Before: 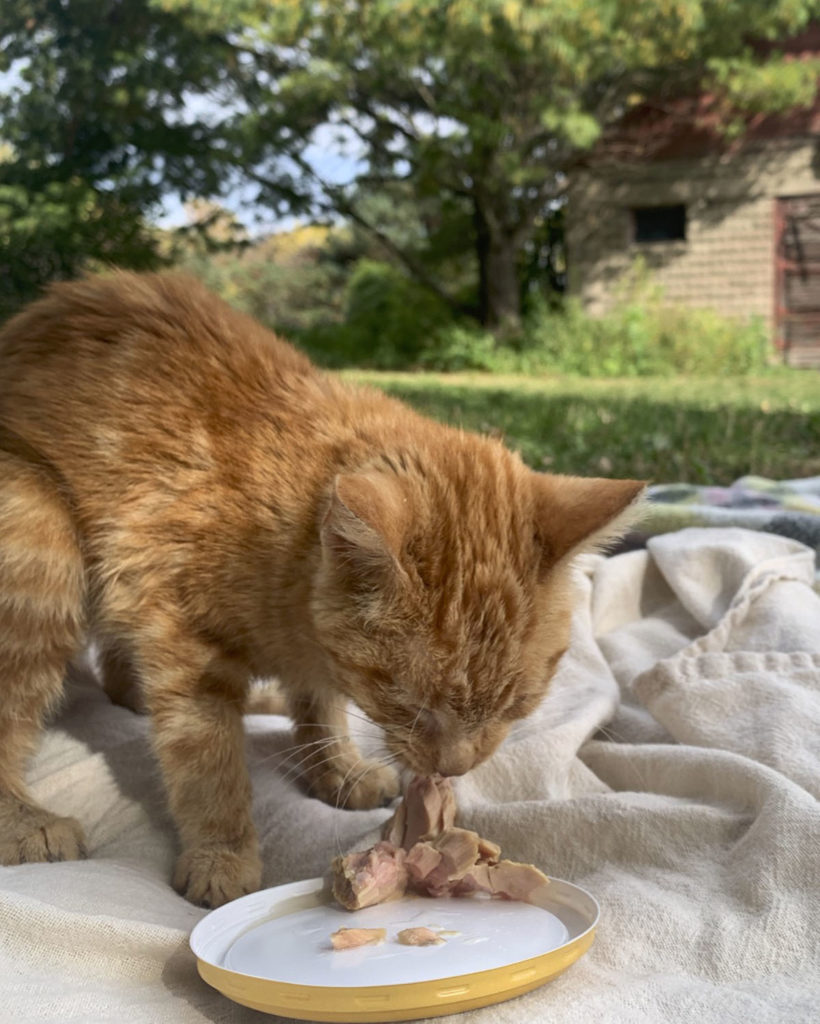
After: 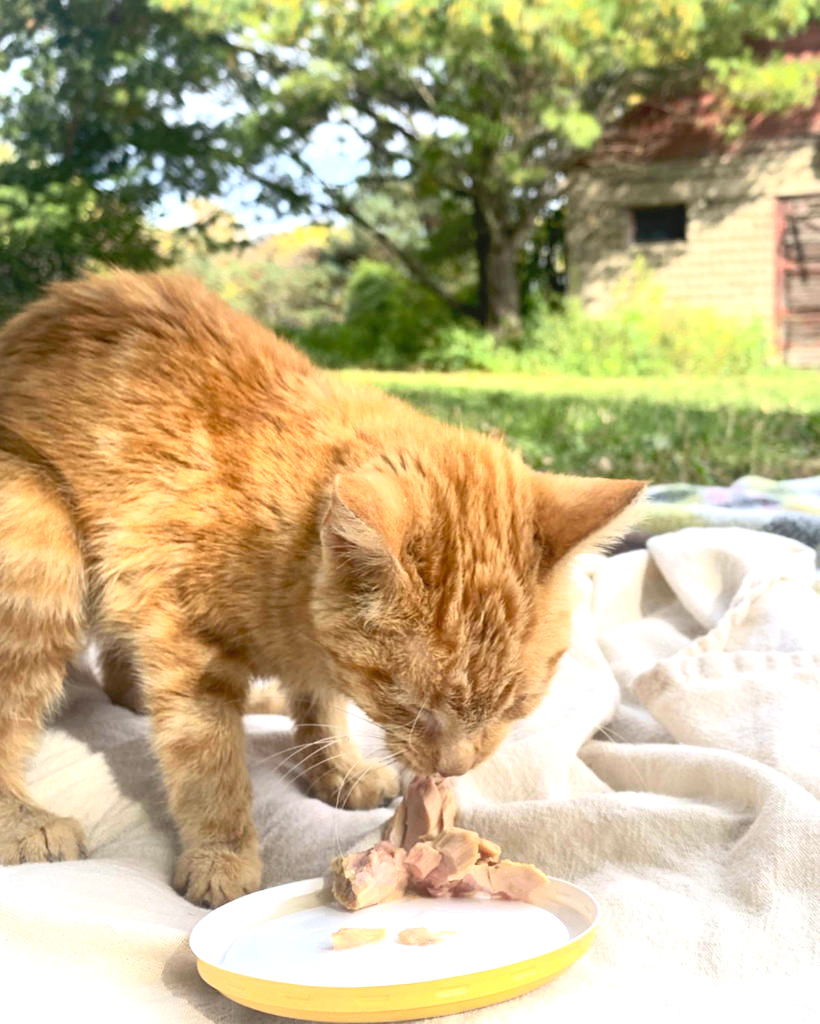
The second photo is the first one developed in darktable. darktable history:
contrast brightness saturation: contrast 0.2, brightness 0.16, saturation 0.22
exposure: black level correction 0, exposure 1 EV, compensate exposure bias true, compensate highlight preservation false
